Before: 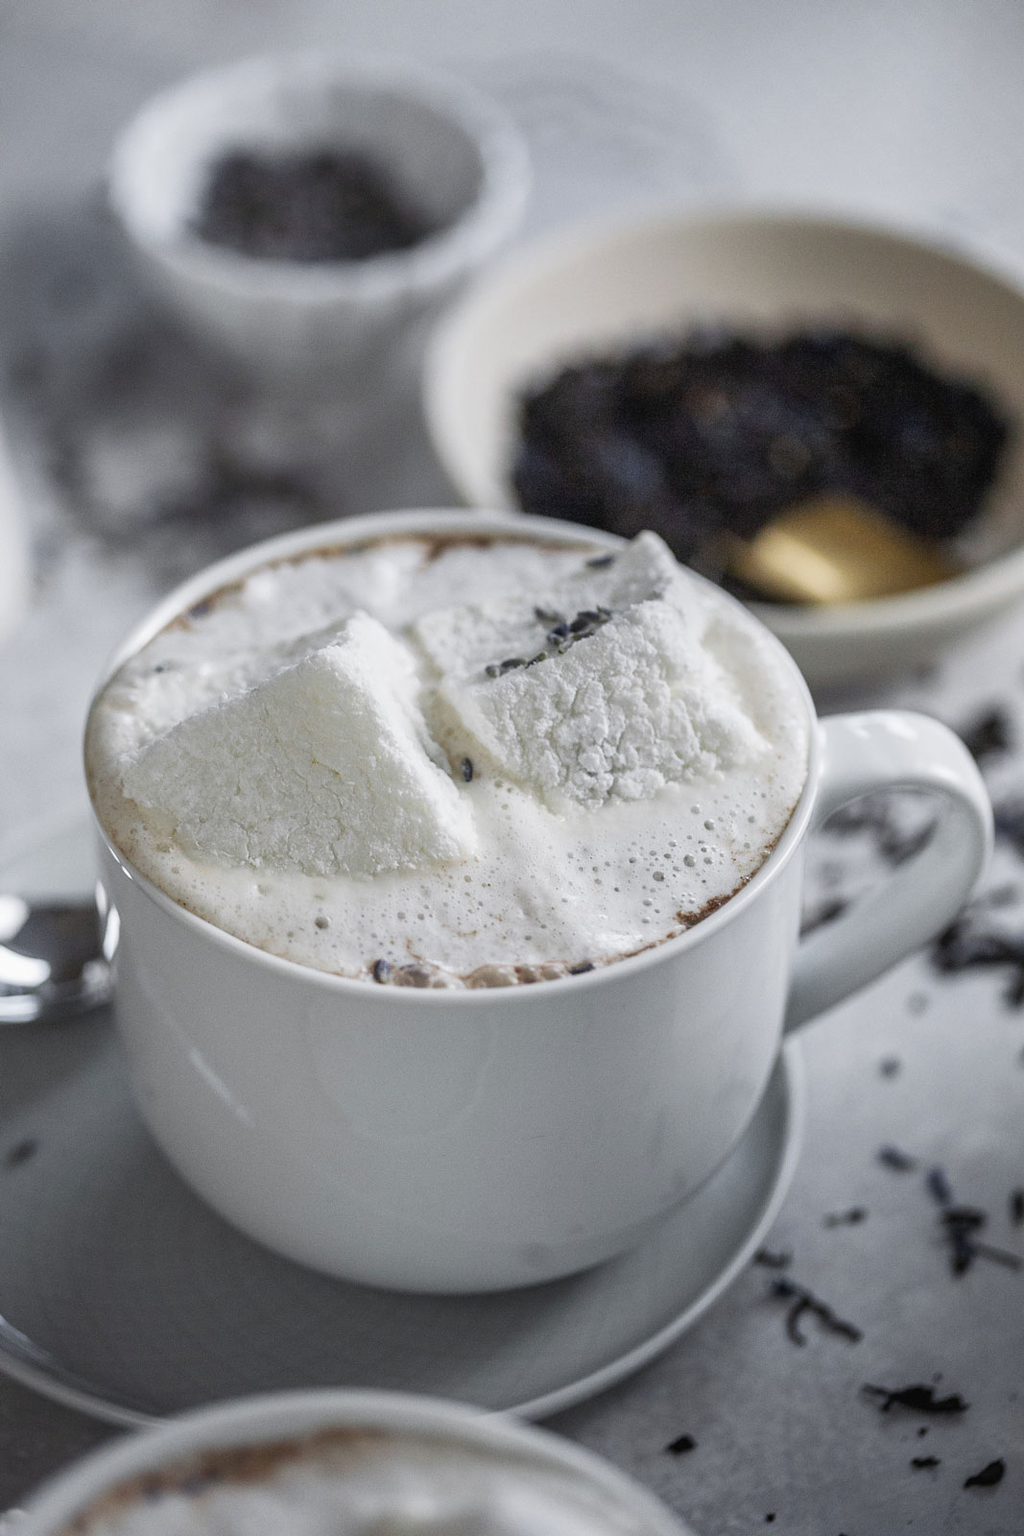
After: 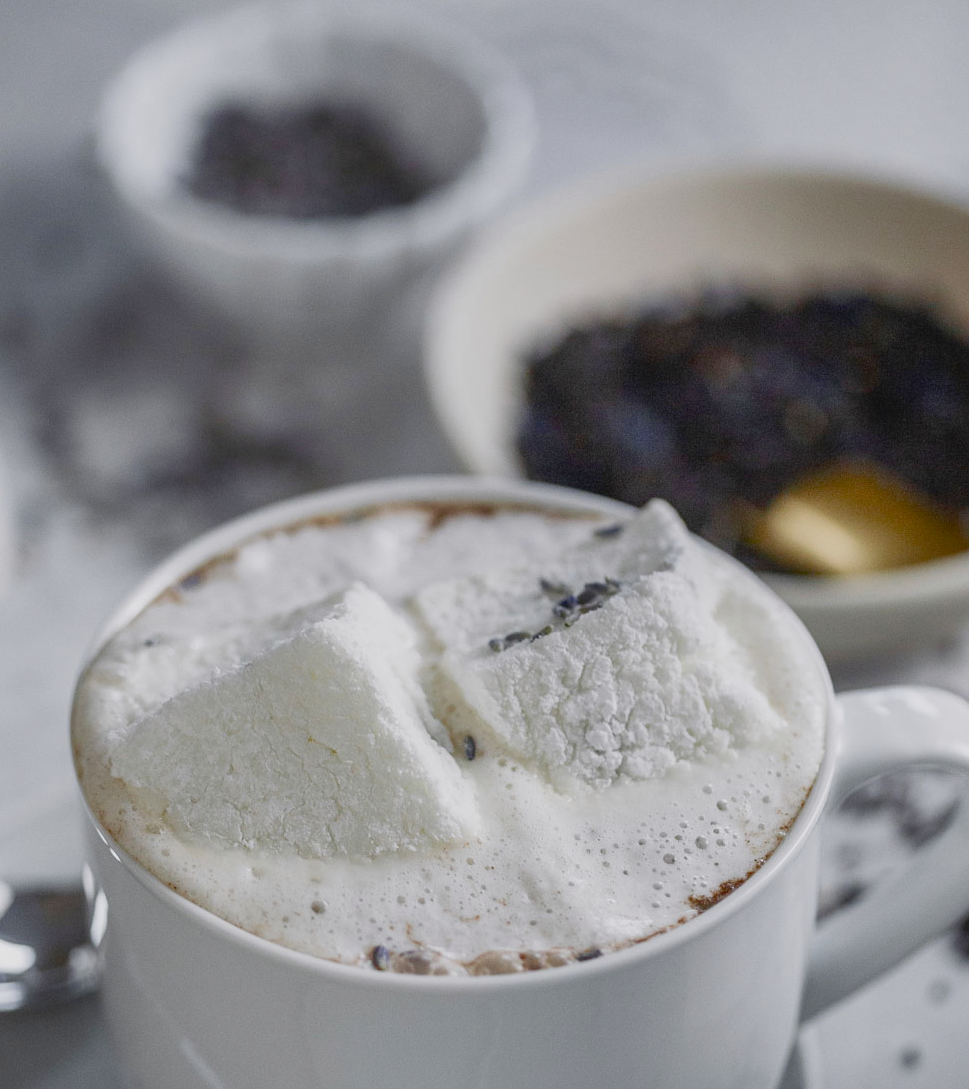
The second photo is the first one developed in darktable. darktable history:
crop: left 1.618%, top 3.394%, right 7.563%, bottom 28.494%
color balance rgb: highlights gain › chroma 0.116%, highlights gain › hue 330.18°, perceptual saturation grading › global saturation 20%, perceptual saturation grading › highlights -25.116%, perceptual saturation grading › shadows 24.755%, global vibrance -8.398%, contrast -12.386%, saturation formula JzAzBz (2021)
contrast equalizer: octaves 7, y [[0.5, 0.486, 0.447, 0.446, 0.489, 0.5], [0.5 ×6], [0.5 ×6], [0 ×6], [0 ×6]], mix 0.347
